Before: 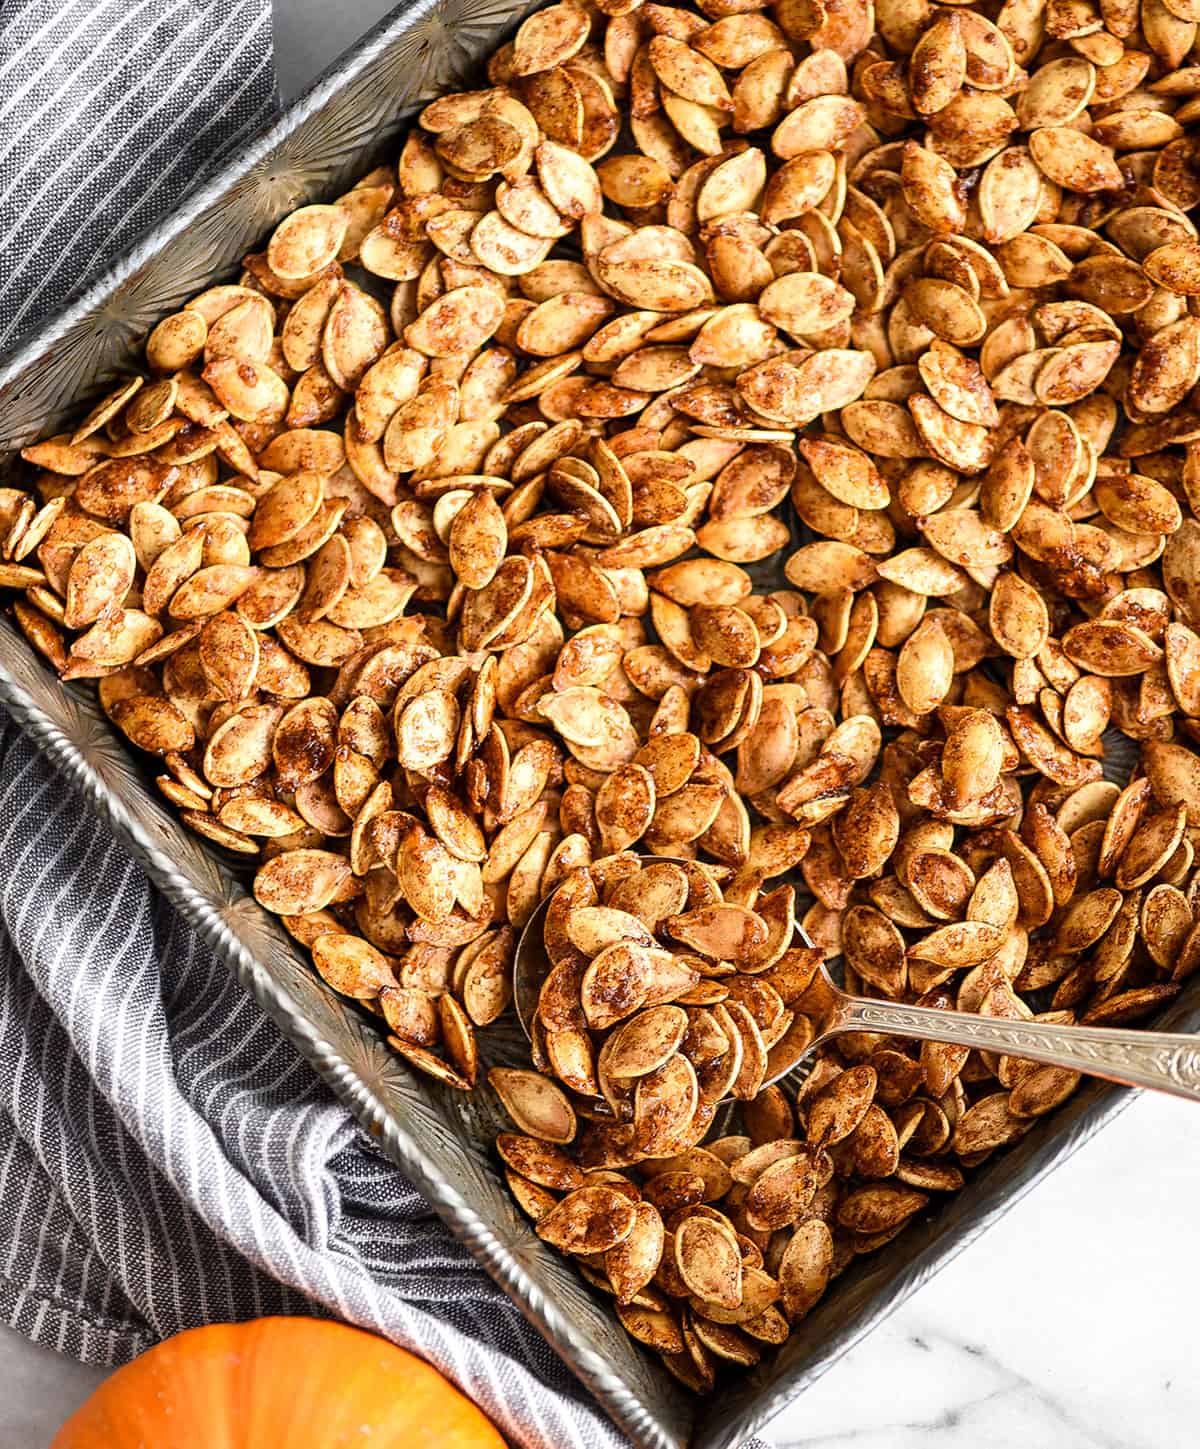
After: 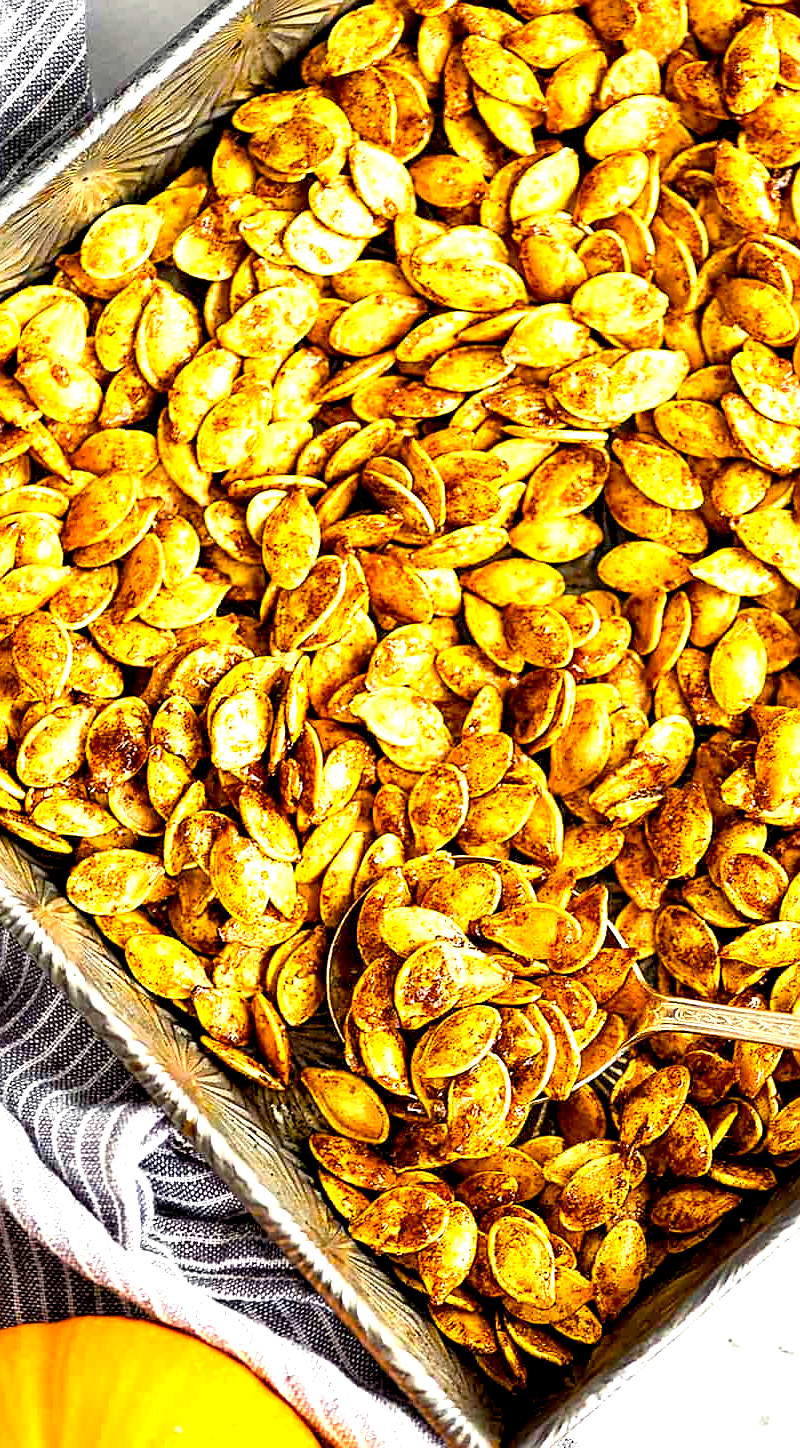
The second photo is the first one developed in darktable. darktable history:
sharpen: radius 1.95
color balance rgb: highlights gain › luminance 5.959%, highlights gain › chroma 2.509%, highlights gain › hue 93.21°, perceptual saturation grading › global saturation 15.11%, global vibrance 50.401%
exposure: black level correction 0.008, exposure 0.987 EV, compensate highlight preservation false
crop and rotate: left 15.6%, right 17.7%
